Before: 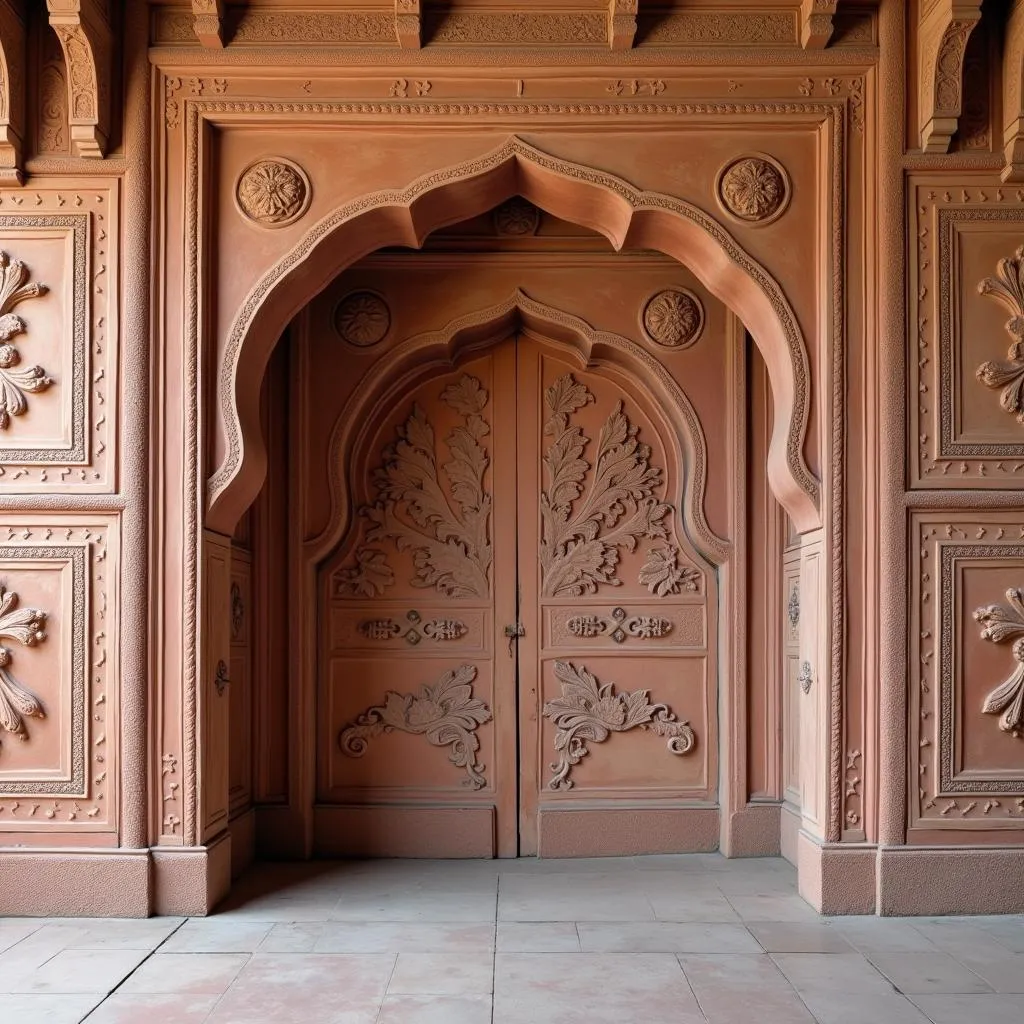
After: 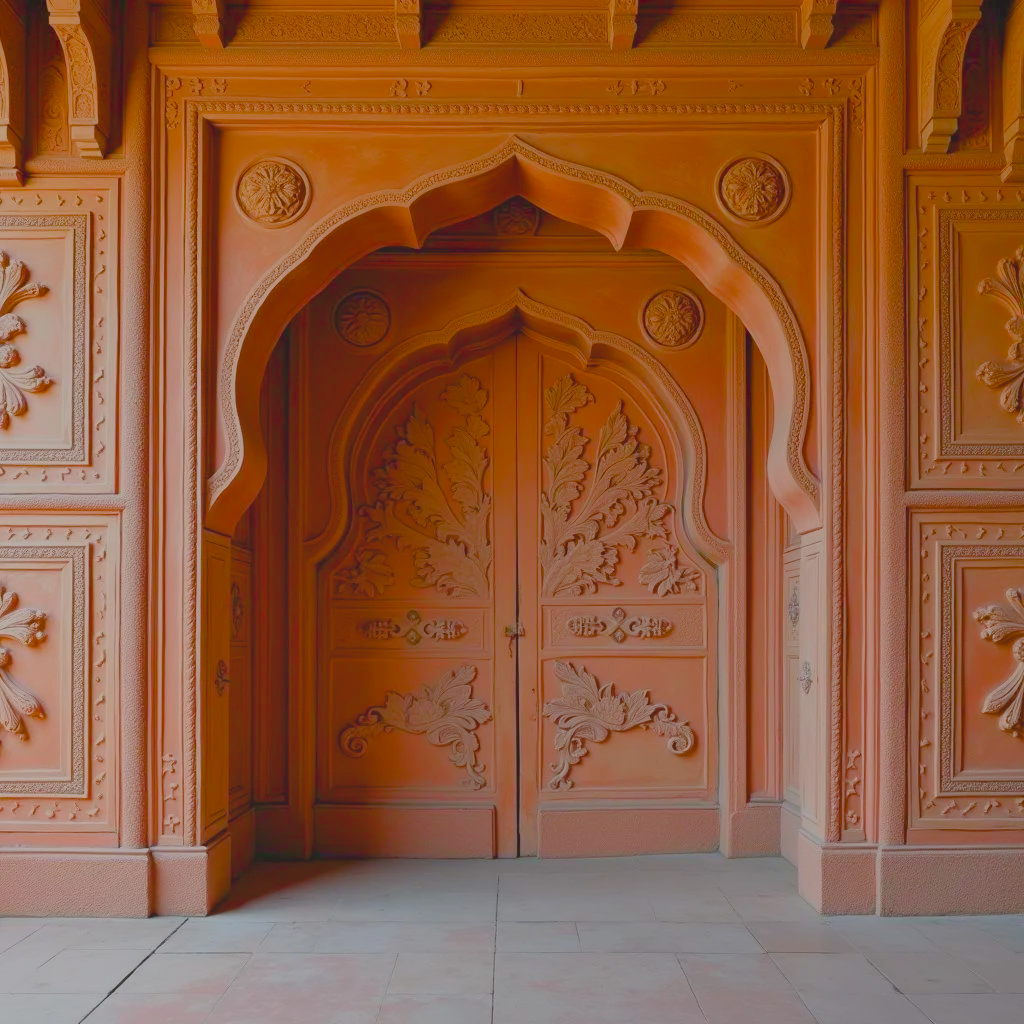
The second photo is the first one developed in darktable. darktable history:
color balance rgb: linear chroma grading › global chroma 15.043%, perceptual saturation grading › global saturation 20%, perceptual saturation grading › highlights -25.165%, perceptual saturation grading › shadows 49.365%, contrast -29.771%
local contrast: detail 69%
